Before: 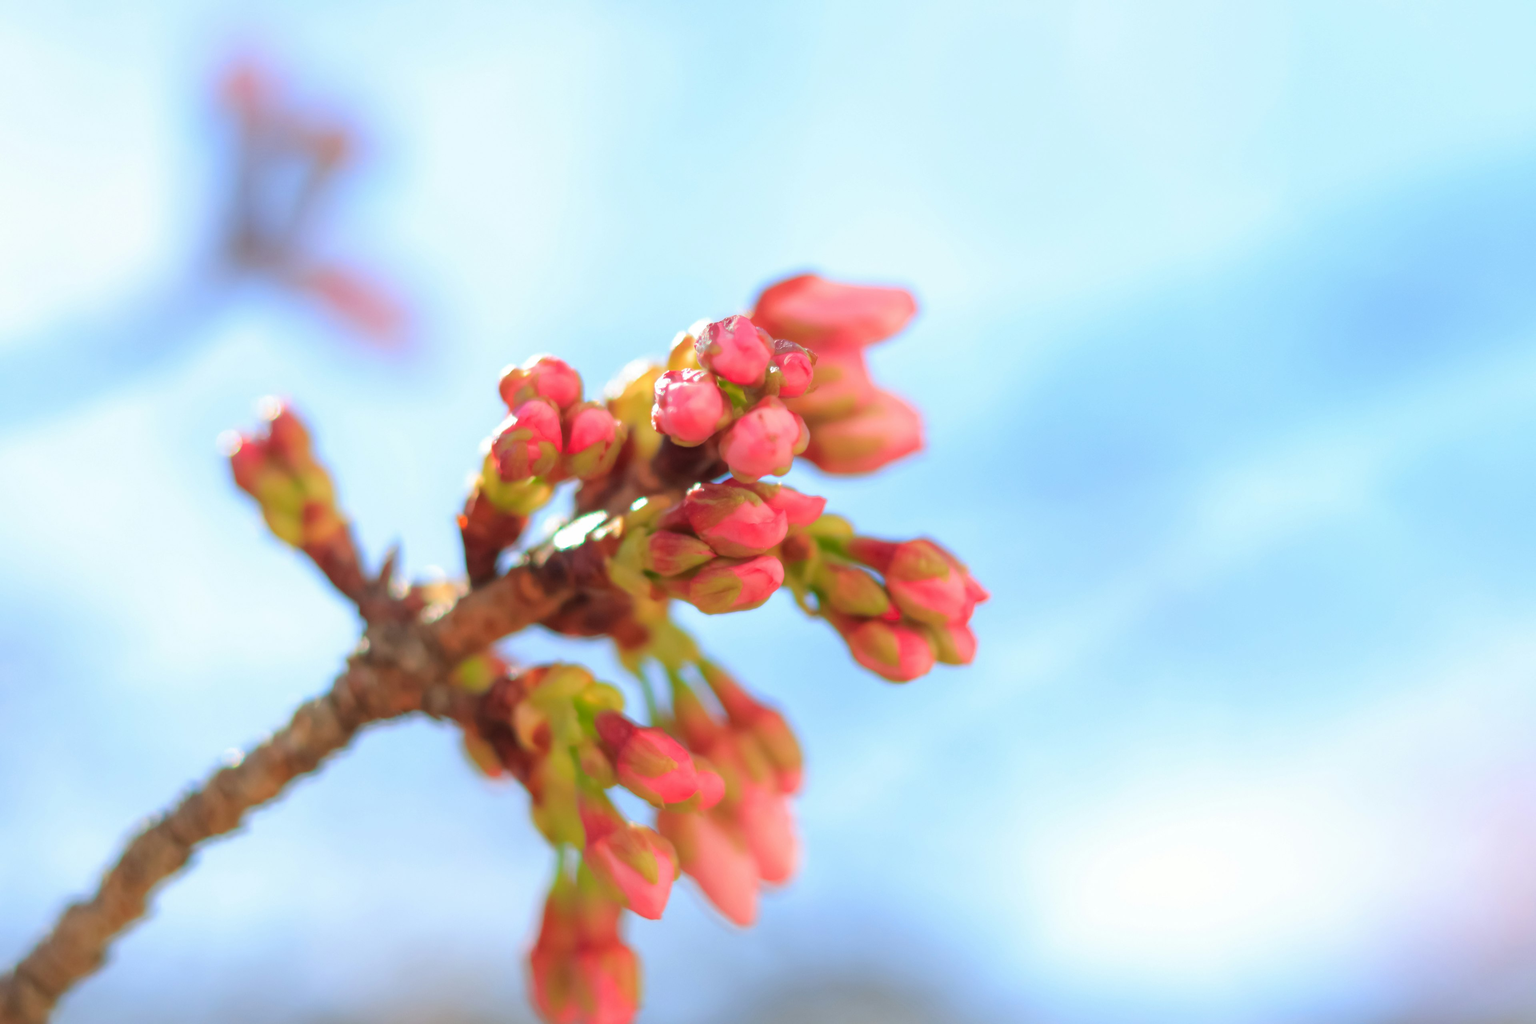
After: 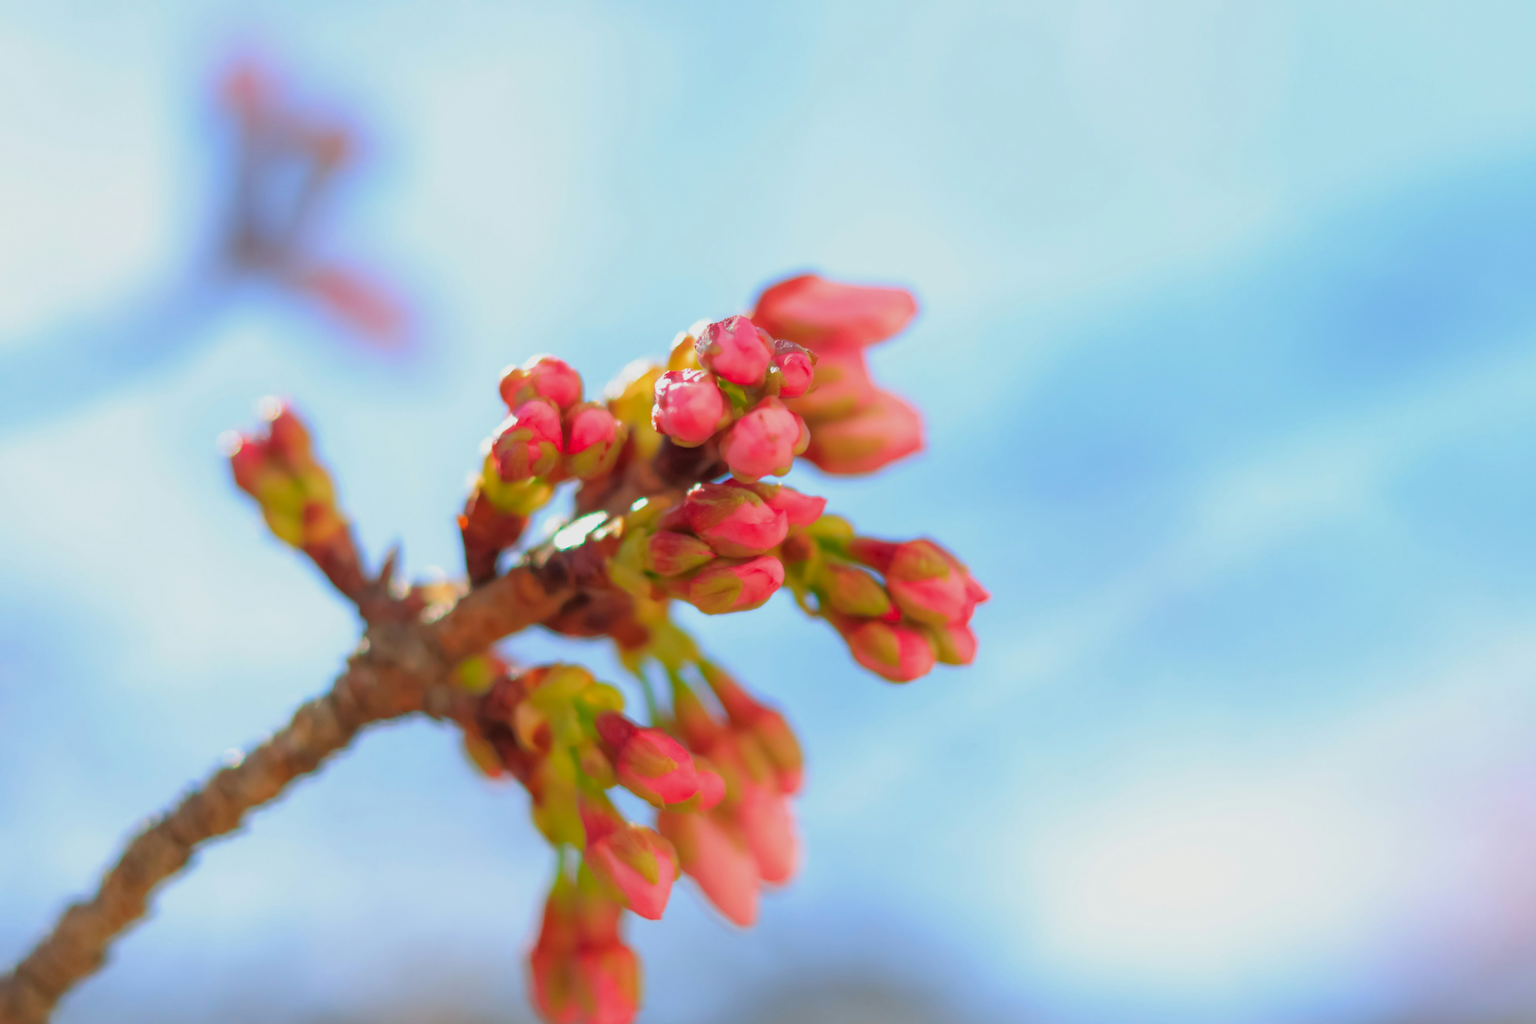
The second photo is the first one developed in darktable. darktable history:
color balance rgb: perceptual saturation grading › global saturation 10%, global vibrance 10%
exposure: black level correction 0, exposure 1.675 EV, compensate exposure bias true, compensate highlight preservation false
tone equalizer: -8 EV -2 EV, -7 EV -2 EV, -6 EV -2 EV, -5 EV -2 EV, -4 EV -2 EV, -3 EV -2 EV, -2 EV -2 EV, -1 EV -1.63 EV, +0 EV -2 EV
